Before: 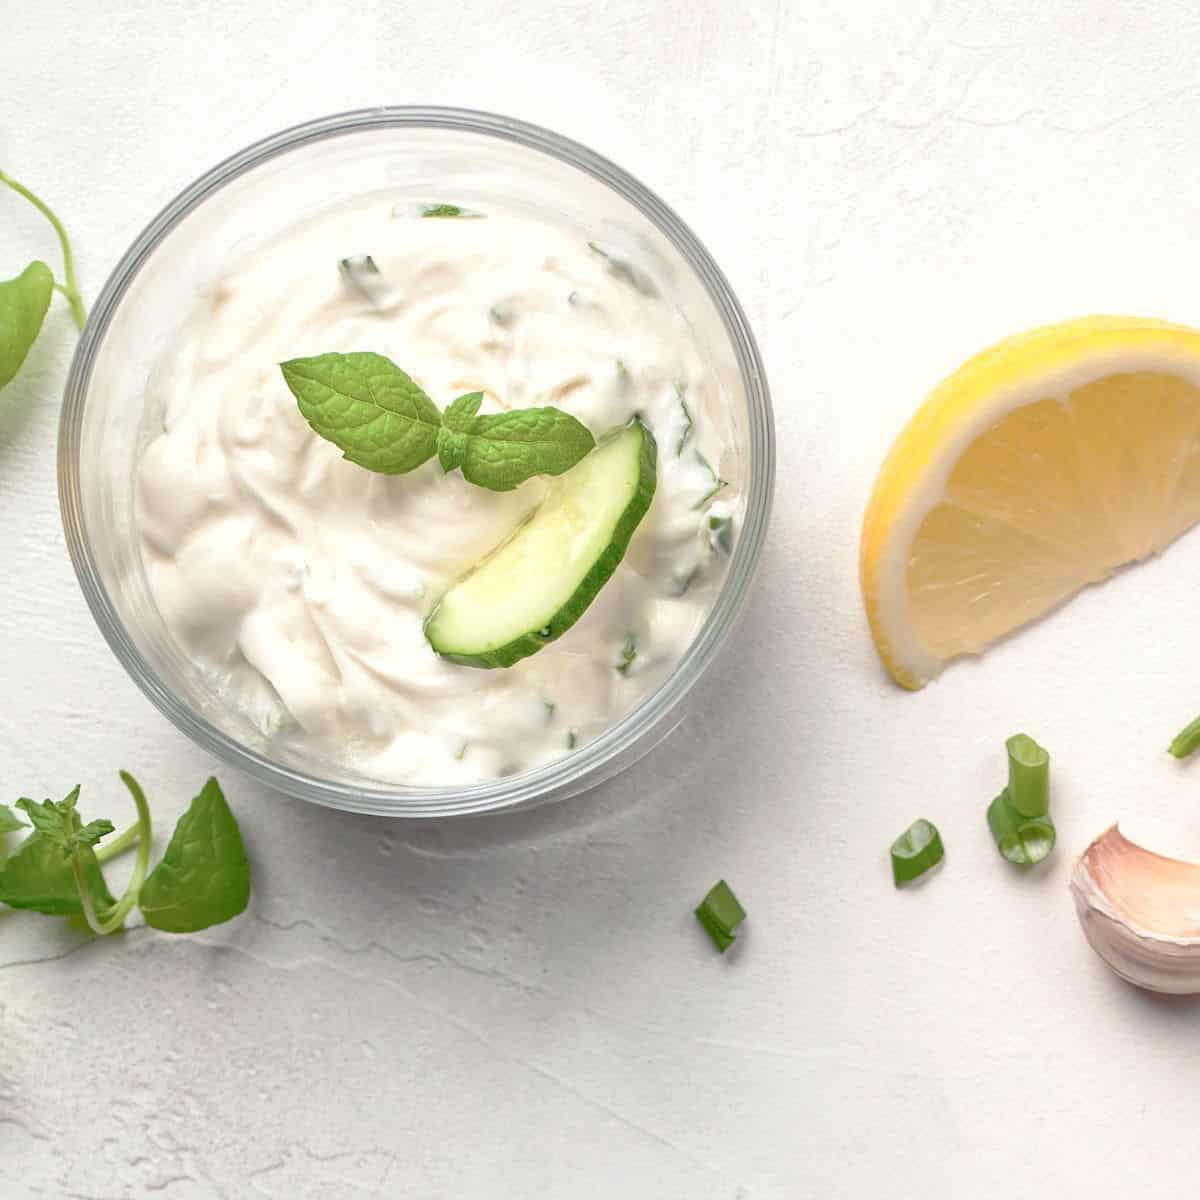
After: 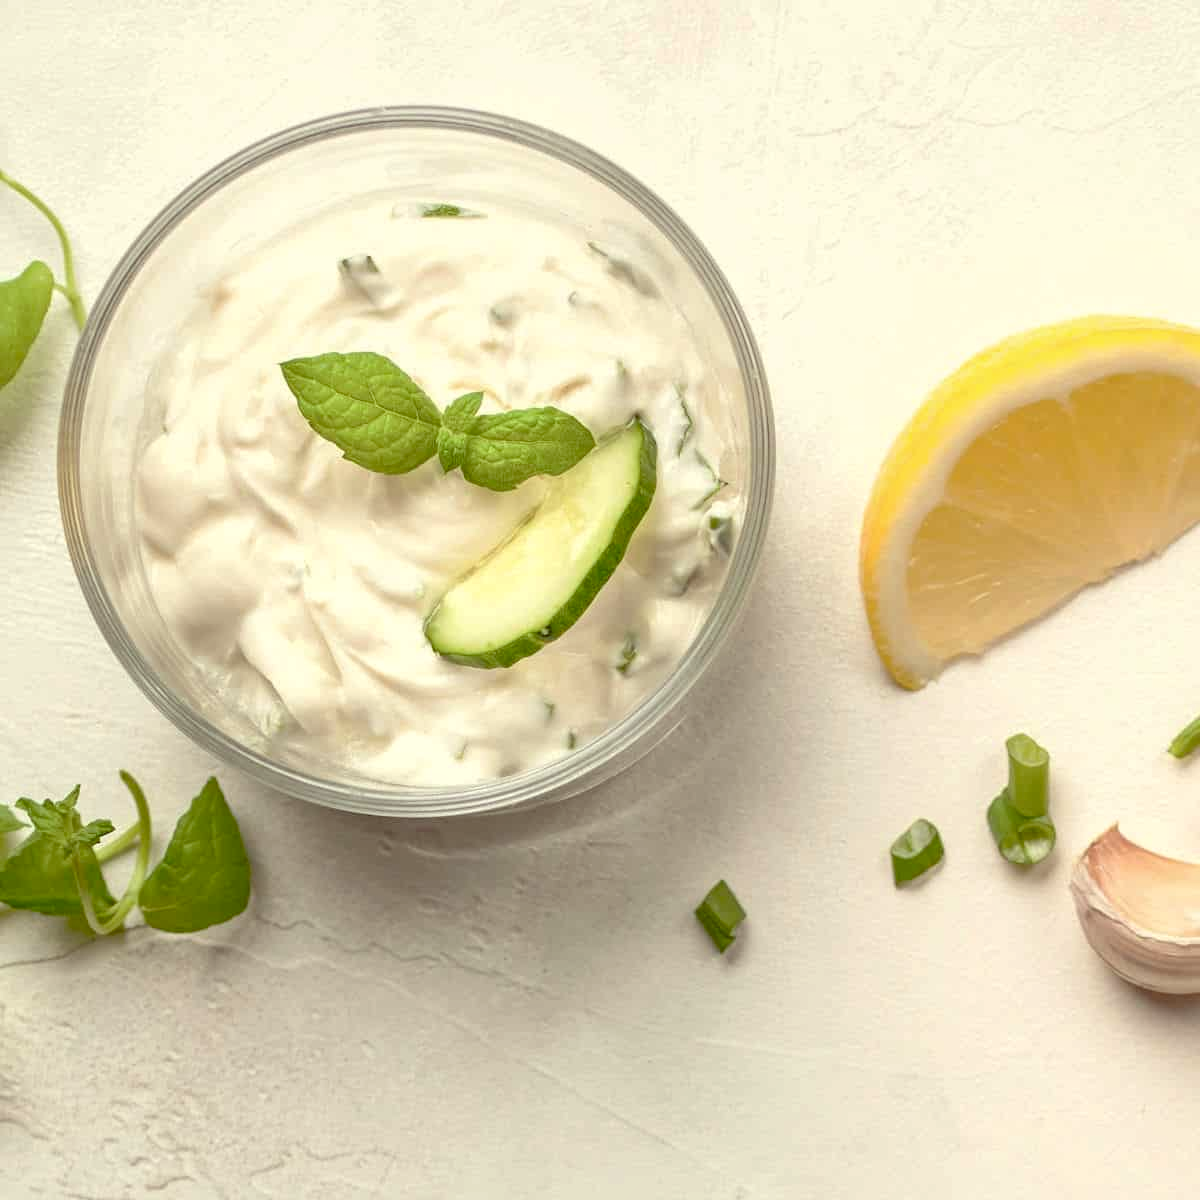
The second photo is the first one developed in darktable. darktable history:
color balance: lift [1.001, 1.007, 1, 0.993], gamma [1.023, 1.026, 1.01, 0.974], gain [0.964, 1.059, 1.073, 0.927]
local contrast: highlights 100%, shadows 100%, detail 120%, midtone range 0.2
